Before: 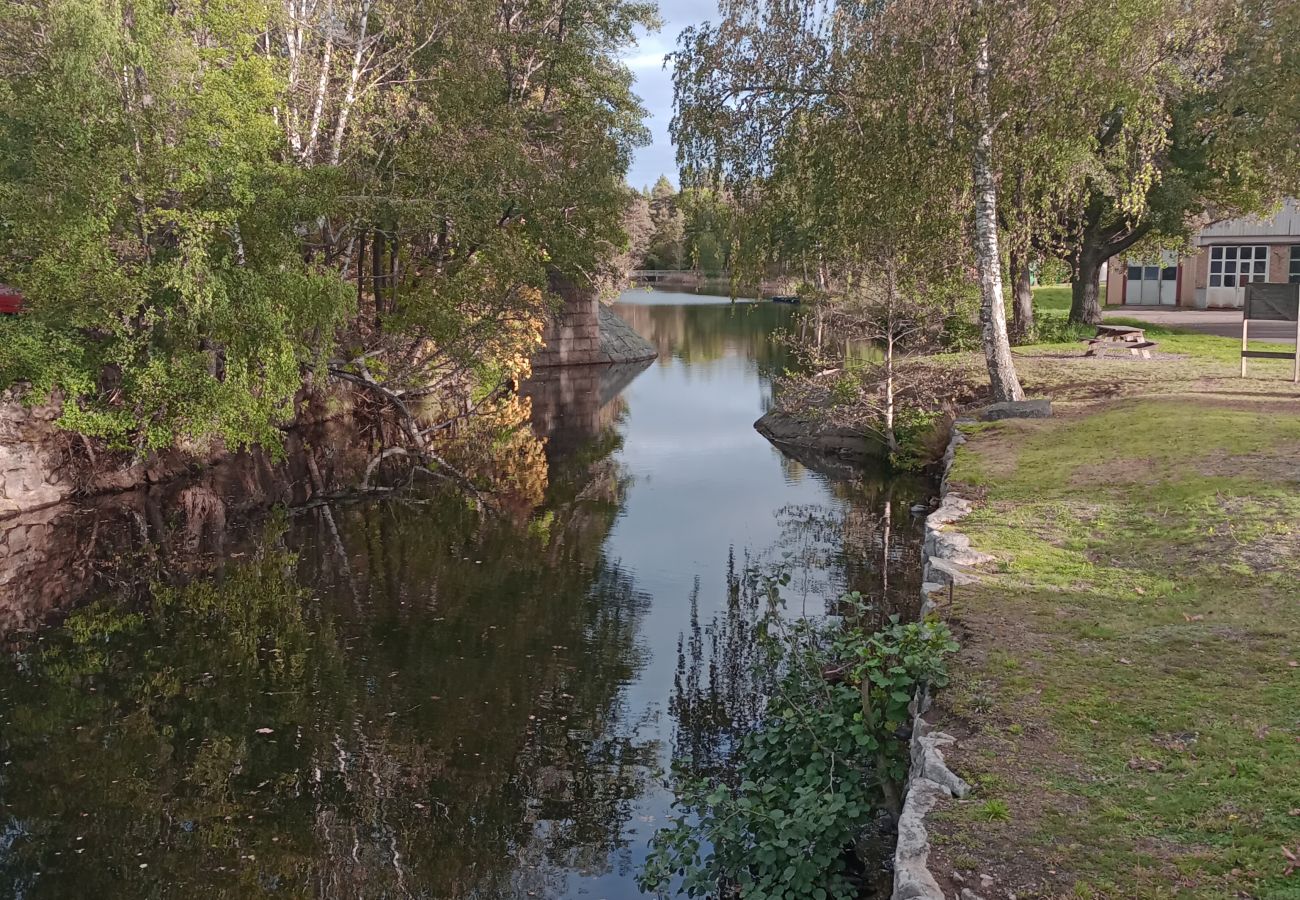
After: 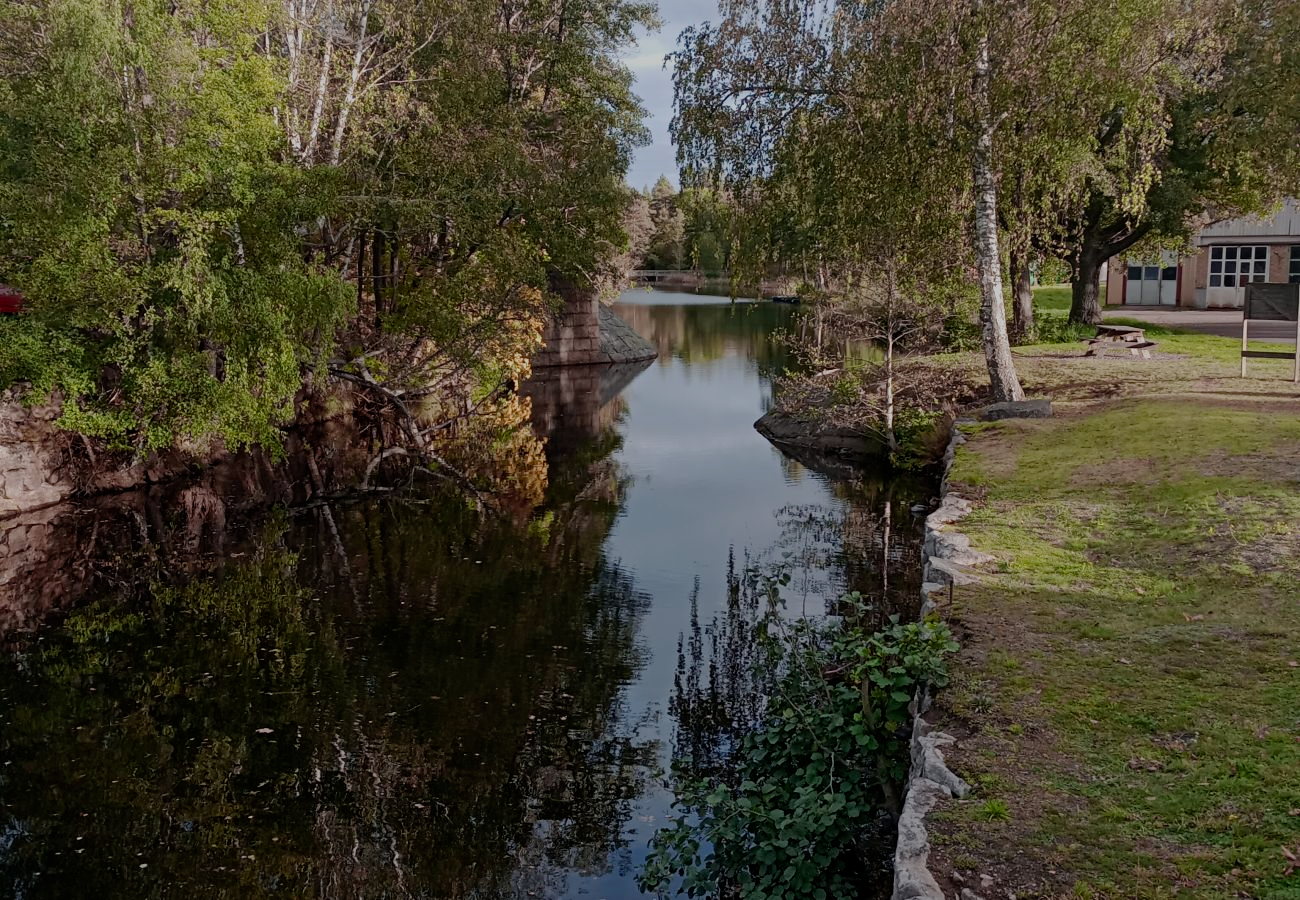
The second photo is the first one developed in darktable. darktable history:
filmic rgb: middle gray luminance 28.78%, black relative exposure -10.23 EV, white relative exposure 5.51 EV, threshold 3.02 EV, structure ↔ texture 99.56%, target black luminance 0%, hardness 3.93, latitude 2.06%, contrast 1.119, highlights saturation mix 5.52%, shadows ↔ highlights balance 14.82%, add noise in highlights 0.001, preserve chrominance no, color science v3 (2019), use custom middle-gray values true, iterations of high-quality reconstruction 0, contrast in highlights soft, enable highlight reconstruction true
